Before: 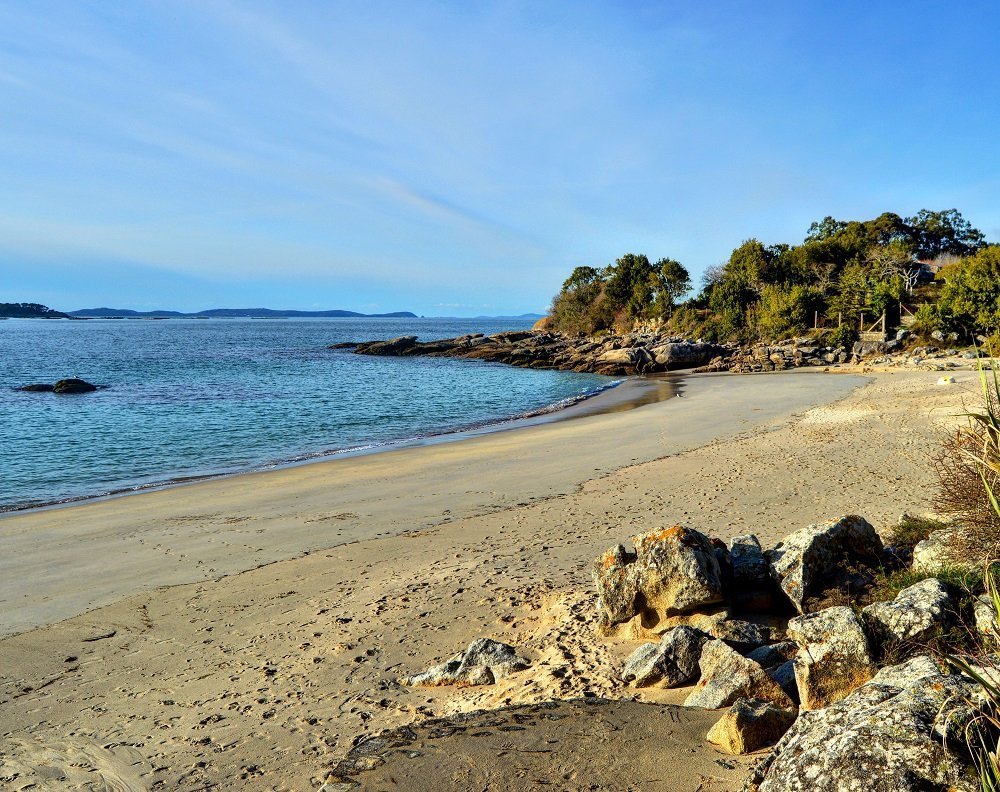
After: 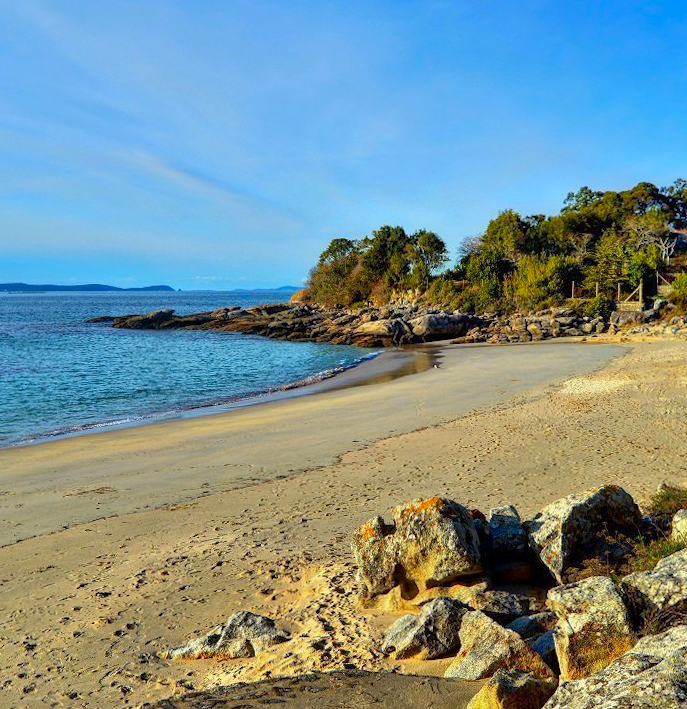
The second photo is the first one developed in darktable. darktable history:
crop and rotate: left 24.034%, top 2.838%, right 6.406%, bottom 6.299%
contrast brightness saturation: contrast 0.08, saturation 0.2
shadows and highlights: on, module defaults
rotate and perspective: rotation -0.45°, automatic cropping original format, crop left 0.008, crop right 0.992, crop top 0.012, crop bottom 0.988
